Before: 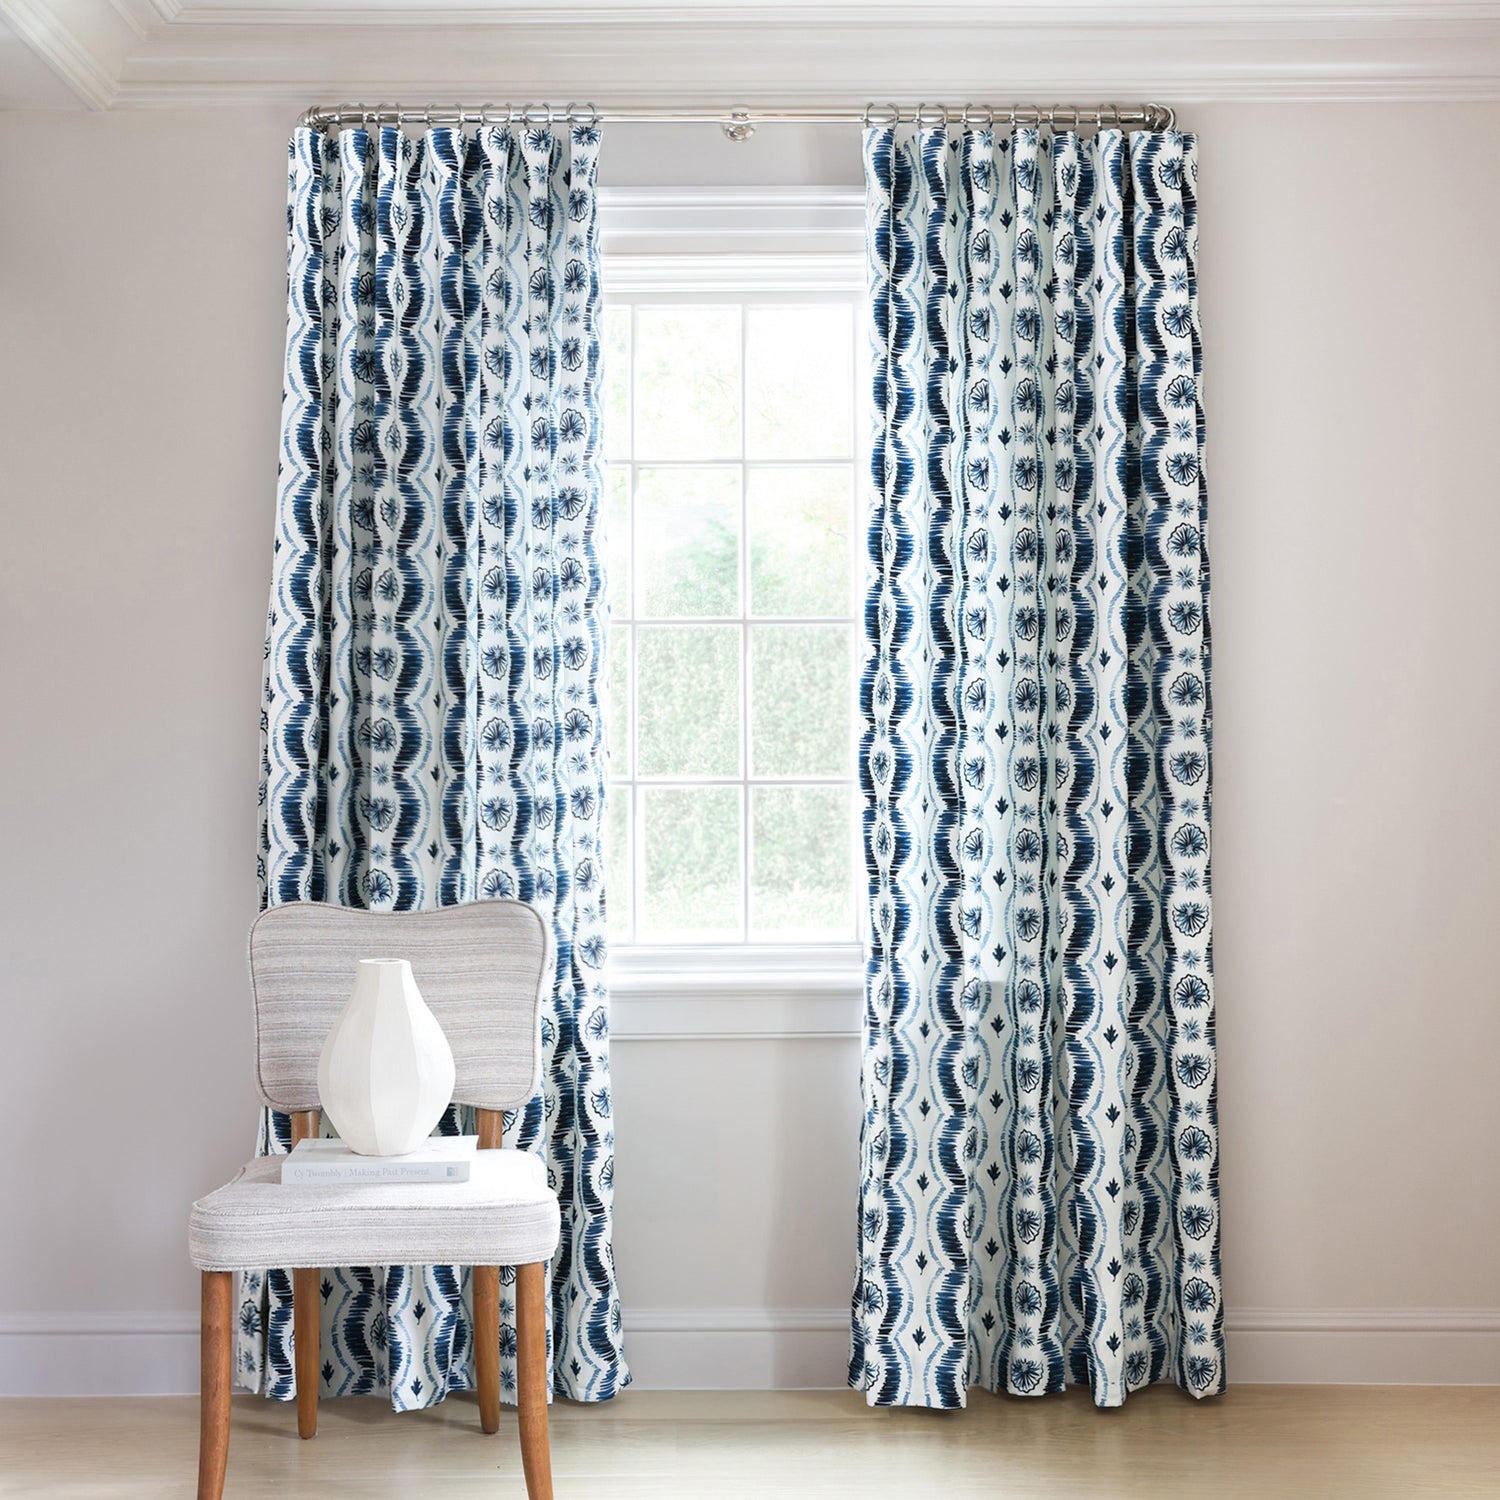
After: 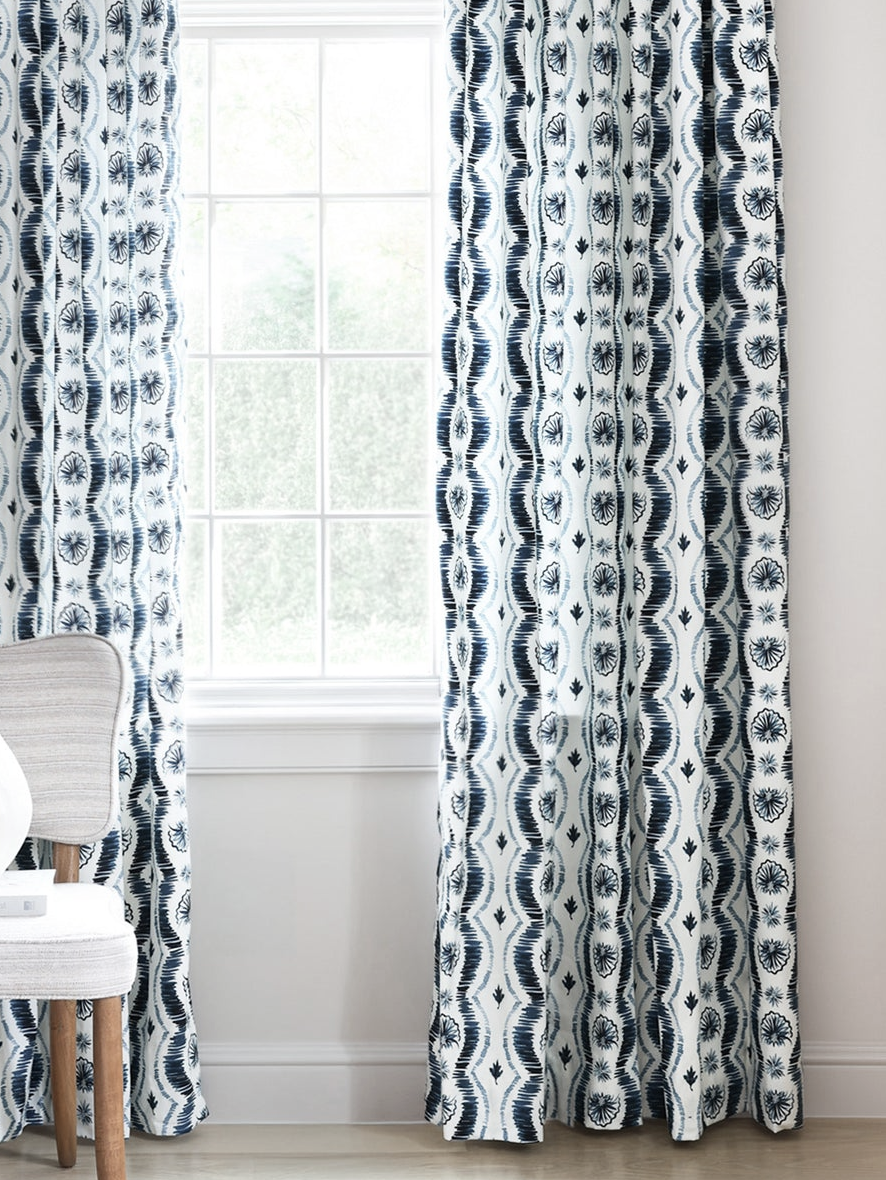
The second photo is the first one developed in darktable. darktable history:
crop and rotate: left 28.256%, top 17.734%, right 12.656%, bottom 3.573%
contrast brightness saturation: contrast 0.1, saturation -0.36
